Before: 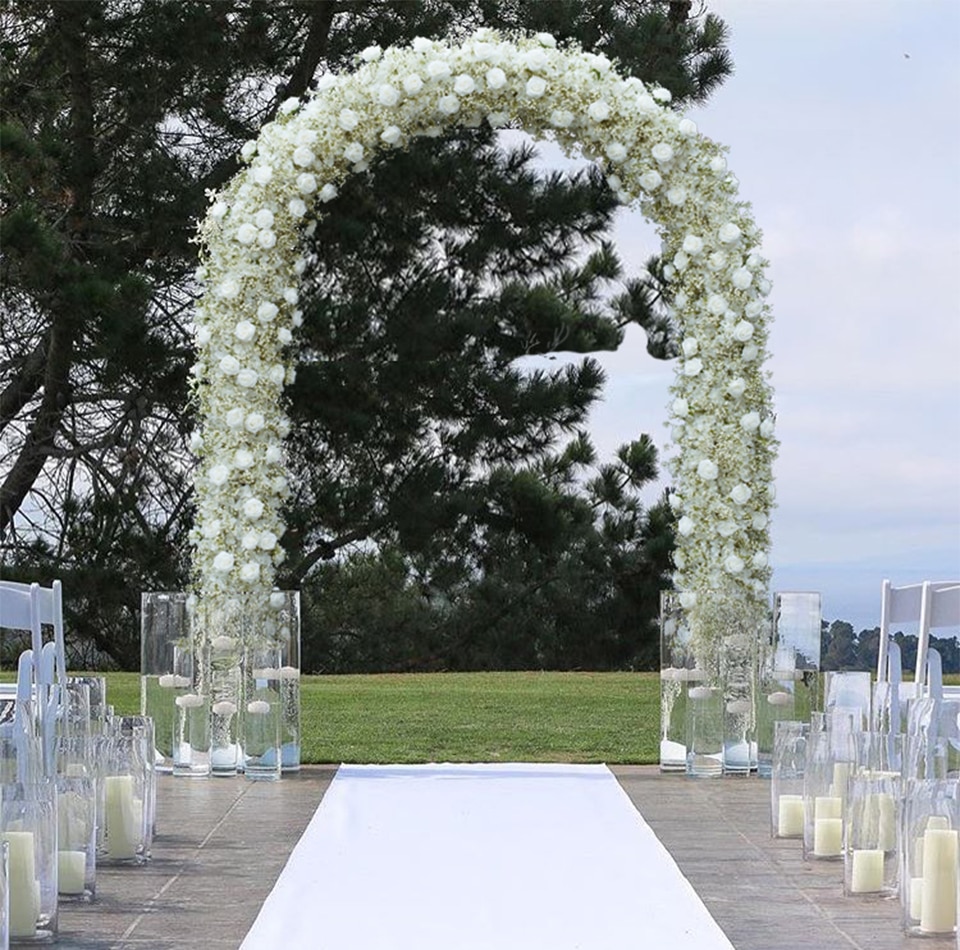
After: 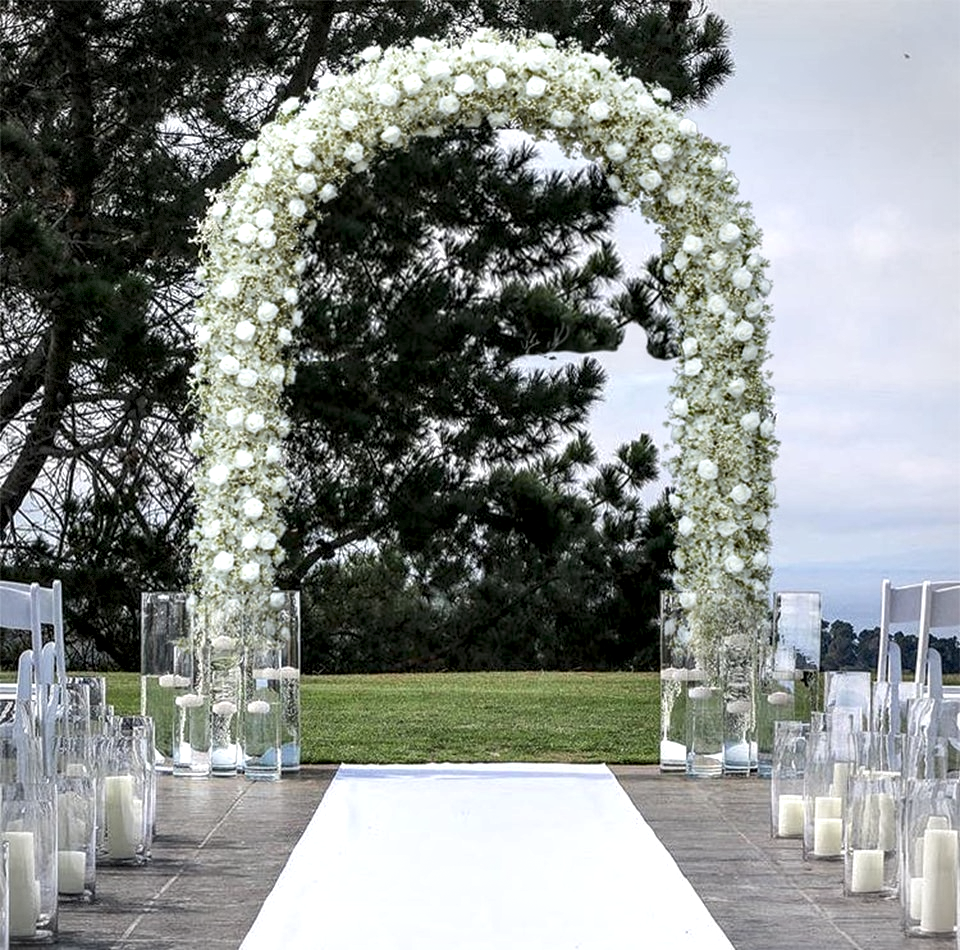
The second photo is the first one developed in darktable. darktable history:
local contrast: highlights 65%, shadows 54%, detail 169%, midtone range 0.519
vignetting: brightness -0.161, dithering 8-bit output
